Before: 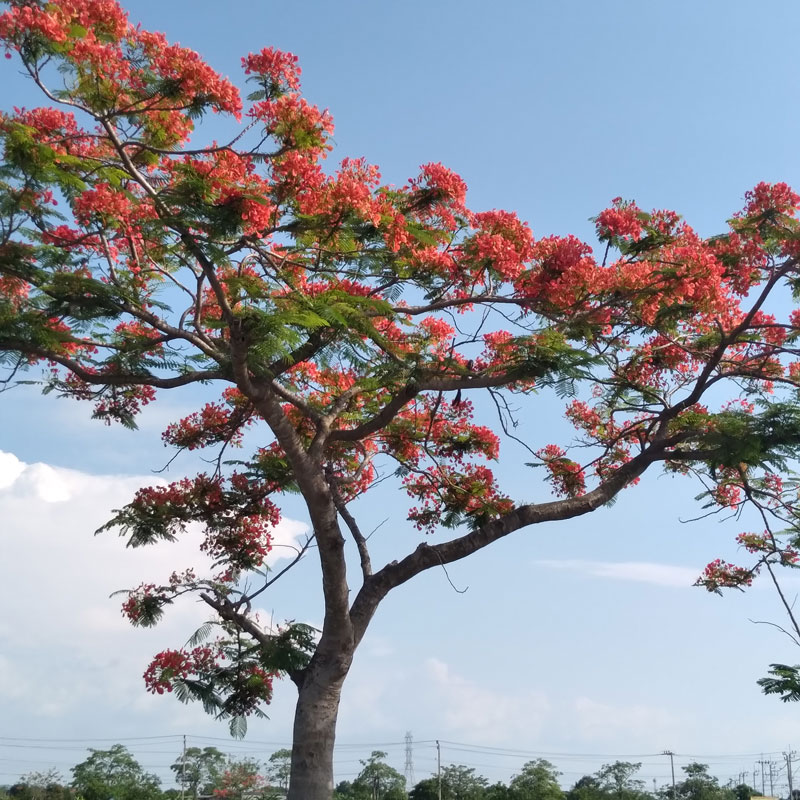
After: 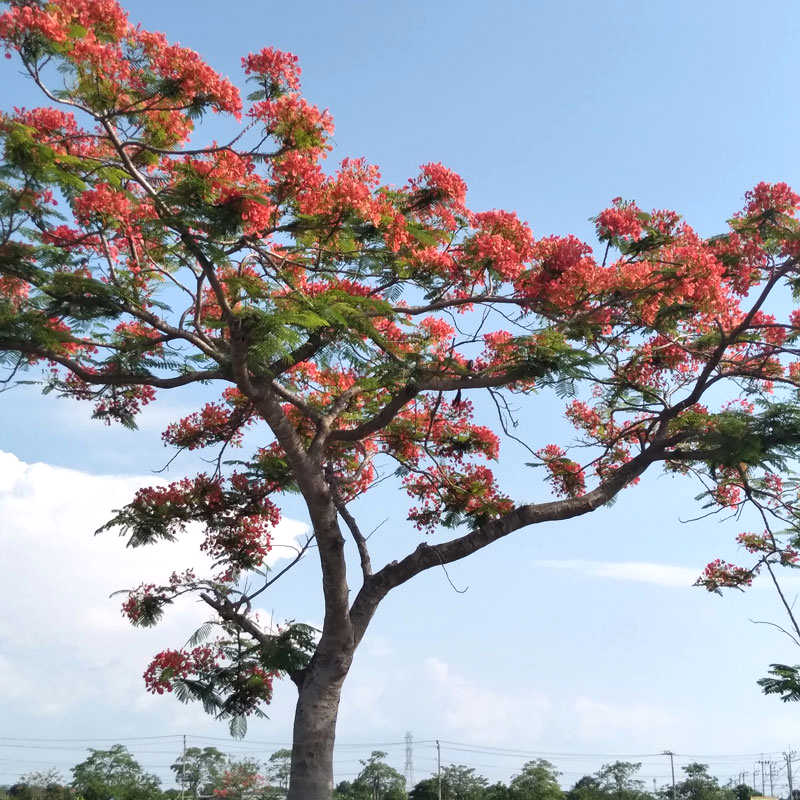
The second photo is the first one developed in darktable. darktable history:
color correction: highlights a* 0.034, highlights b* -0.344
shadows and highlights: radius 45.46, white point adjustment 6.7, compress 79.9%, soften with gaussian
